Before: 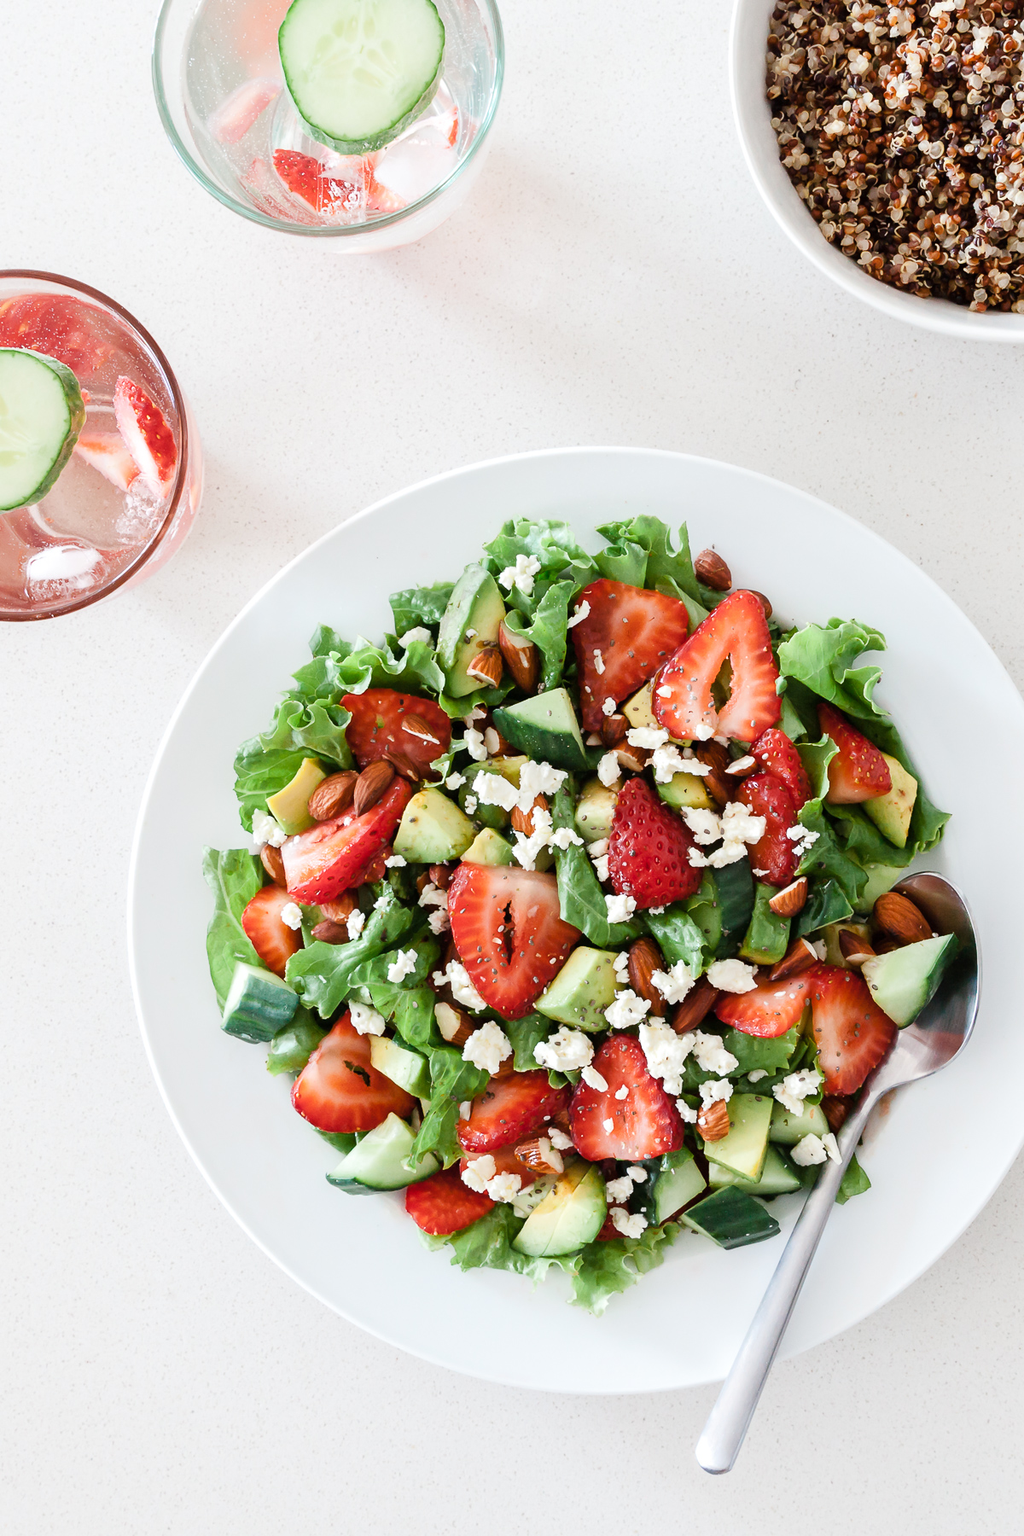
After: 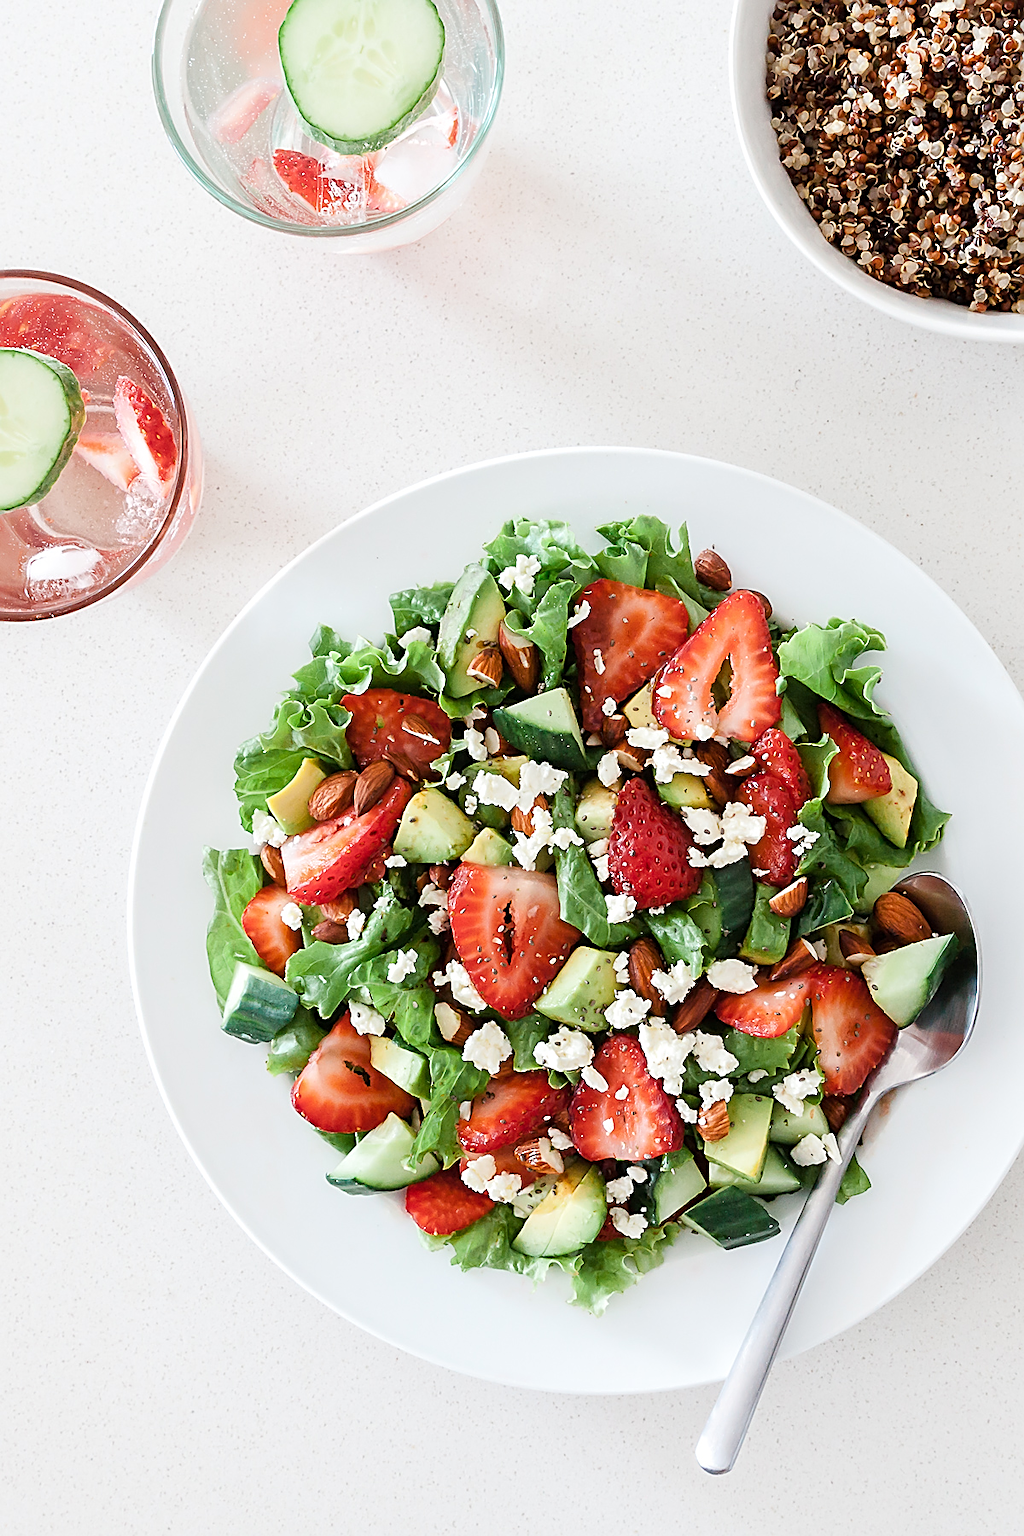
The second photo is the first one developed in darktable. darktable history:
sharpen: amount 0.885
